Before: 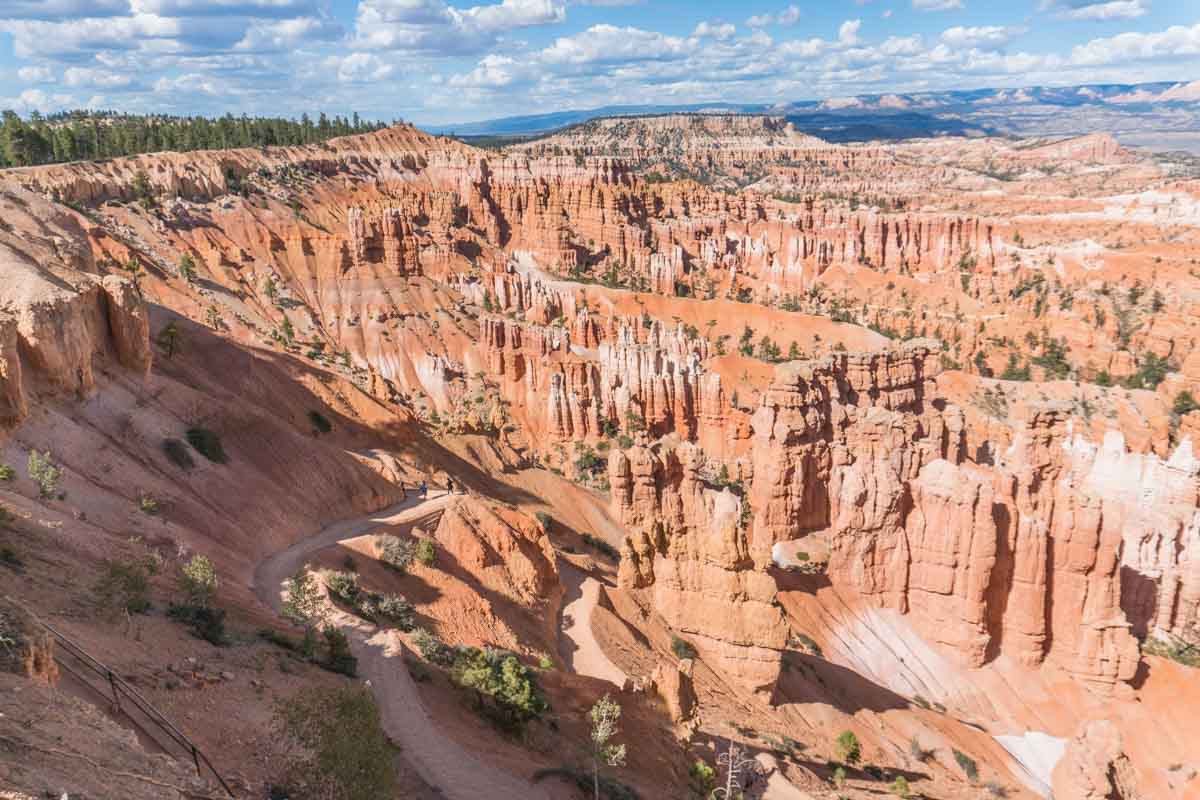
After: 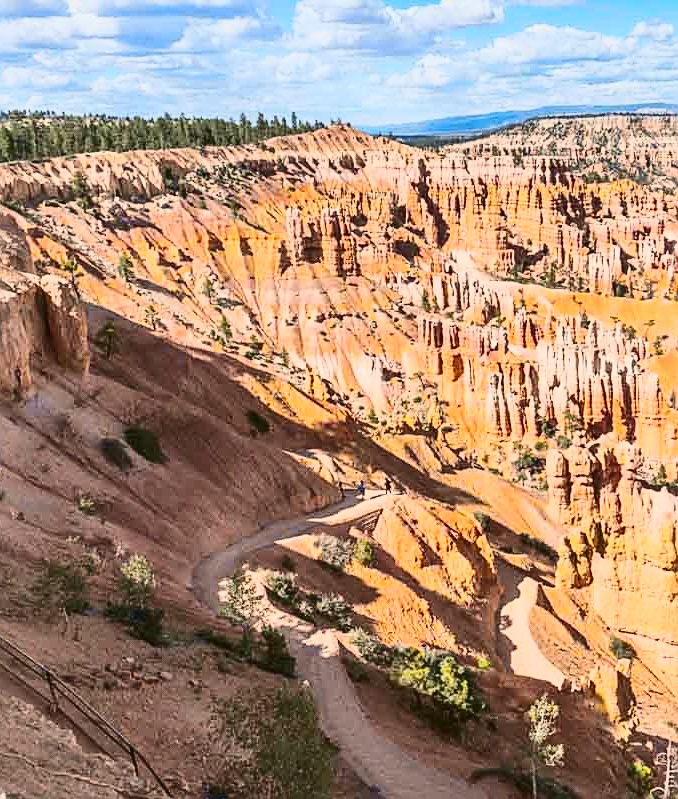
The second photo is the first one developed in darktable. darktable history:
tone curve: curves: ch0 [(0.003, 0.023) (0.071, 0.052) (0.236, 0.197) (0.466, 0.557) (0.625, 0.761) (0.783, 0.9) (0.994, 0.968)]; ch1 [(0, 0) (0.262, 0.227) (0.417, 0.386) (0.469, 0.467) (0.502, 0.498) (0.528, 0.53) (0.573, 0.579) (0.605, 0.621) (0.644, 0.671) (0.686, 0.728) (0.994, 0.987)]; ch2 [(0, 0) (0.262, 0.188) (0.385, 0.353) (0.427, 0.424) (0.495, 0.493) (0.515, 0.54) (0.547, 0.561) (0.589, 0.613) (0.644, 0.748) (1, 1)], color space Lab, independent channels, preserve colors none
sharpen: on, module defaults
shadows and highlights: shadows 36.94, highlights -27.63, soften with gaussian
crop: left 5.204%, right 38.253%
